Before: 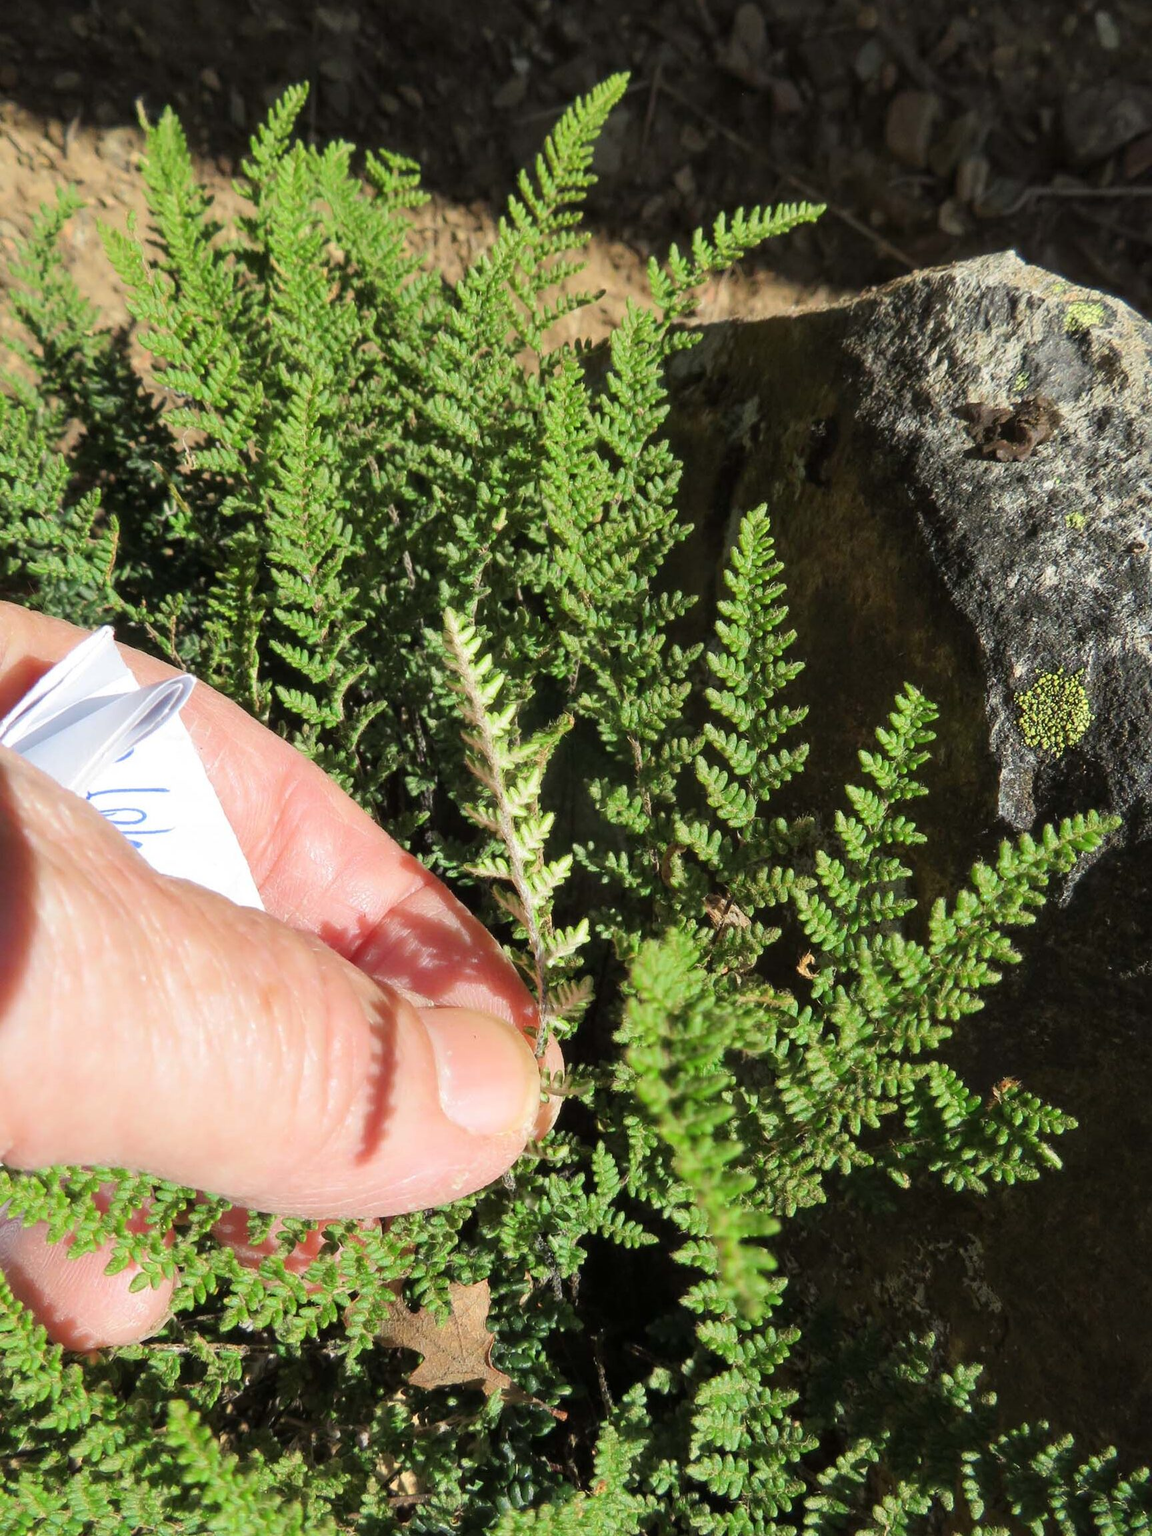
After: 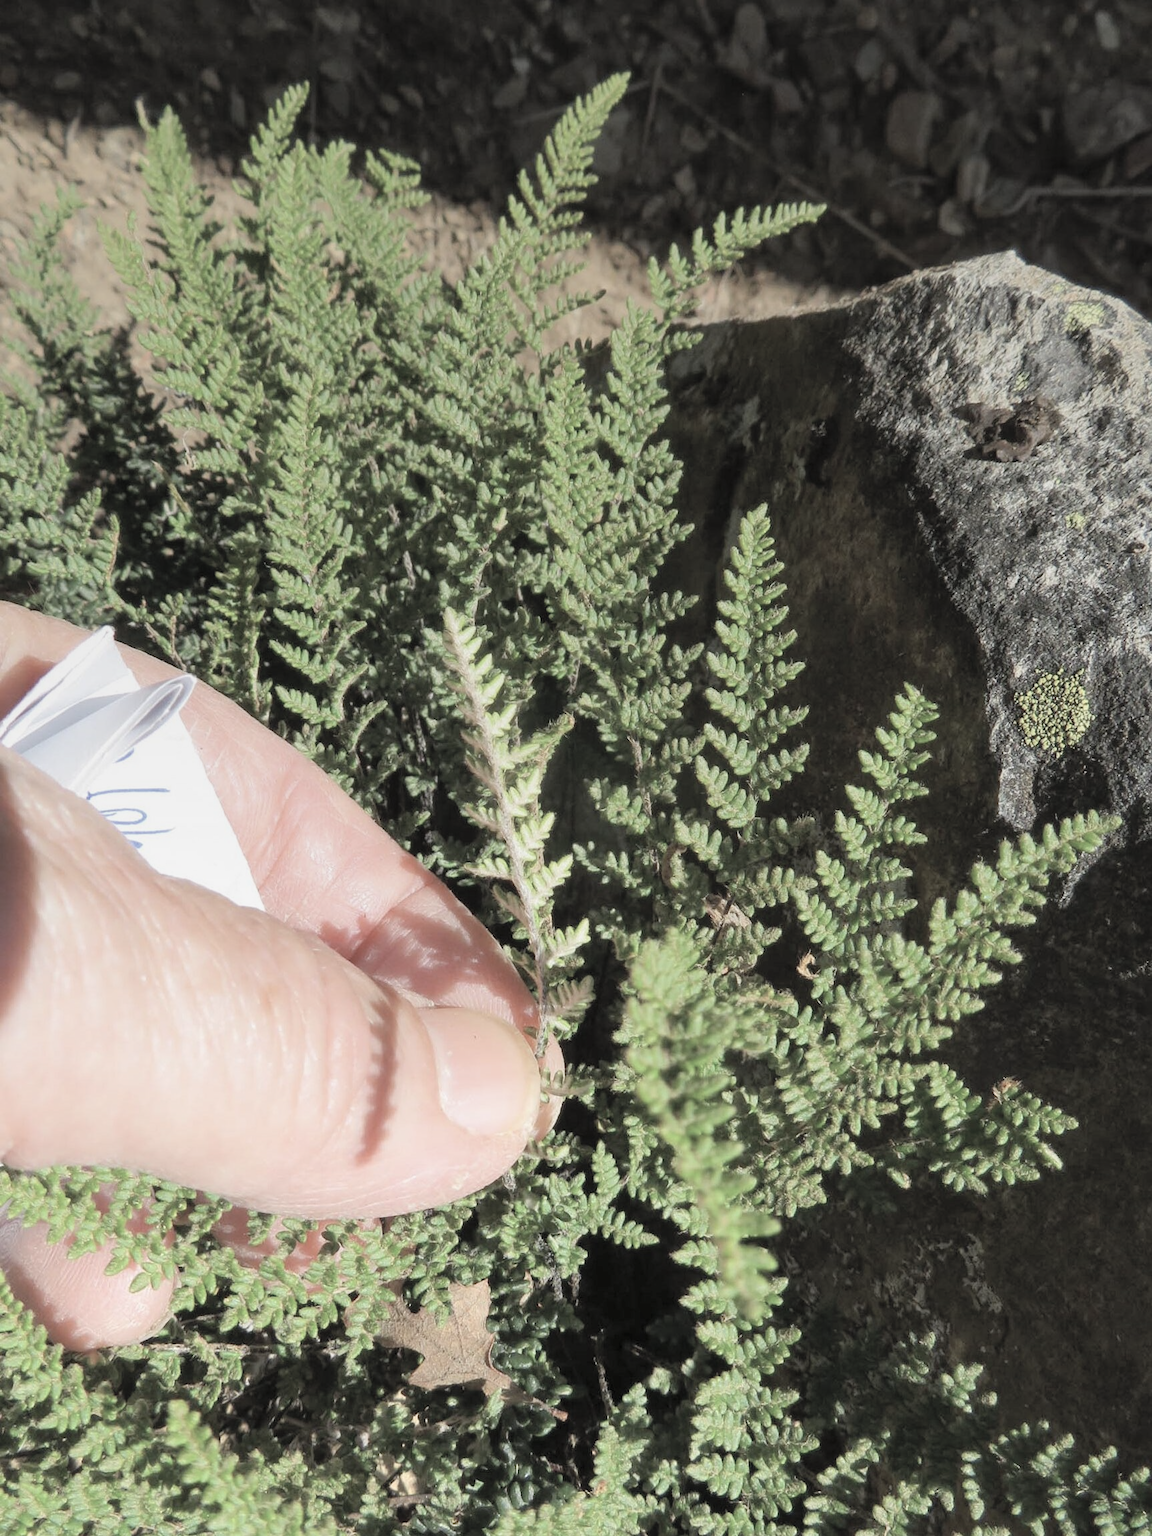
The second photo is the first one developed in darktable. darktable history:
graduated density: on, module defaults
contrast brightness saturation: brightness 0.18, saturation -0.5
